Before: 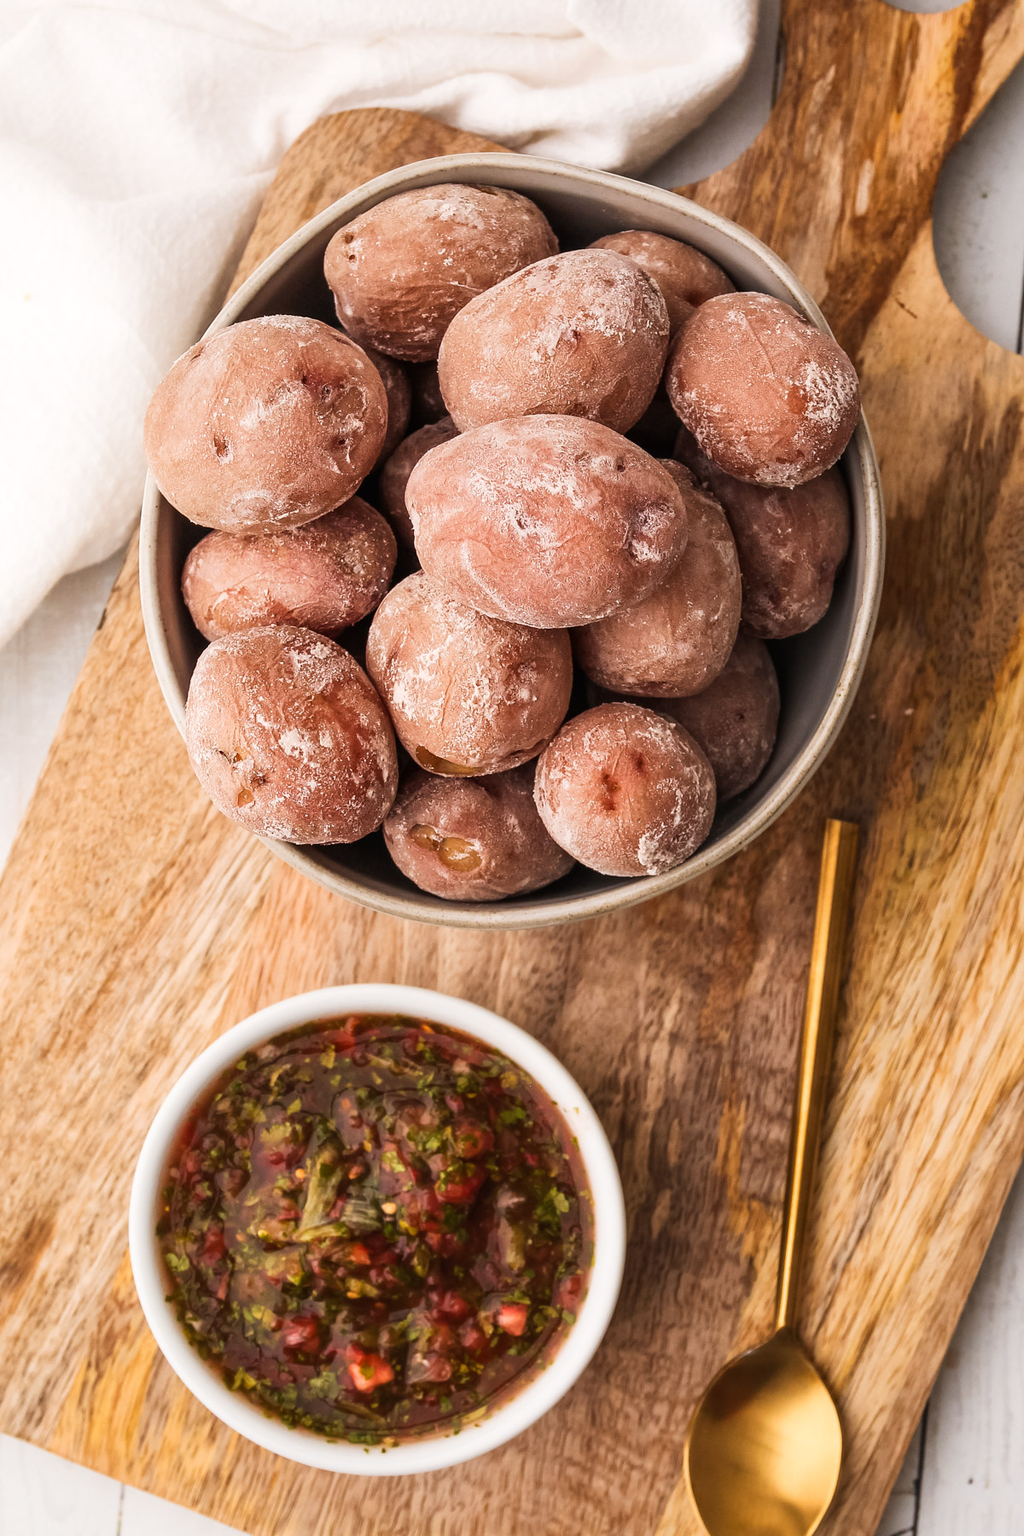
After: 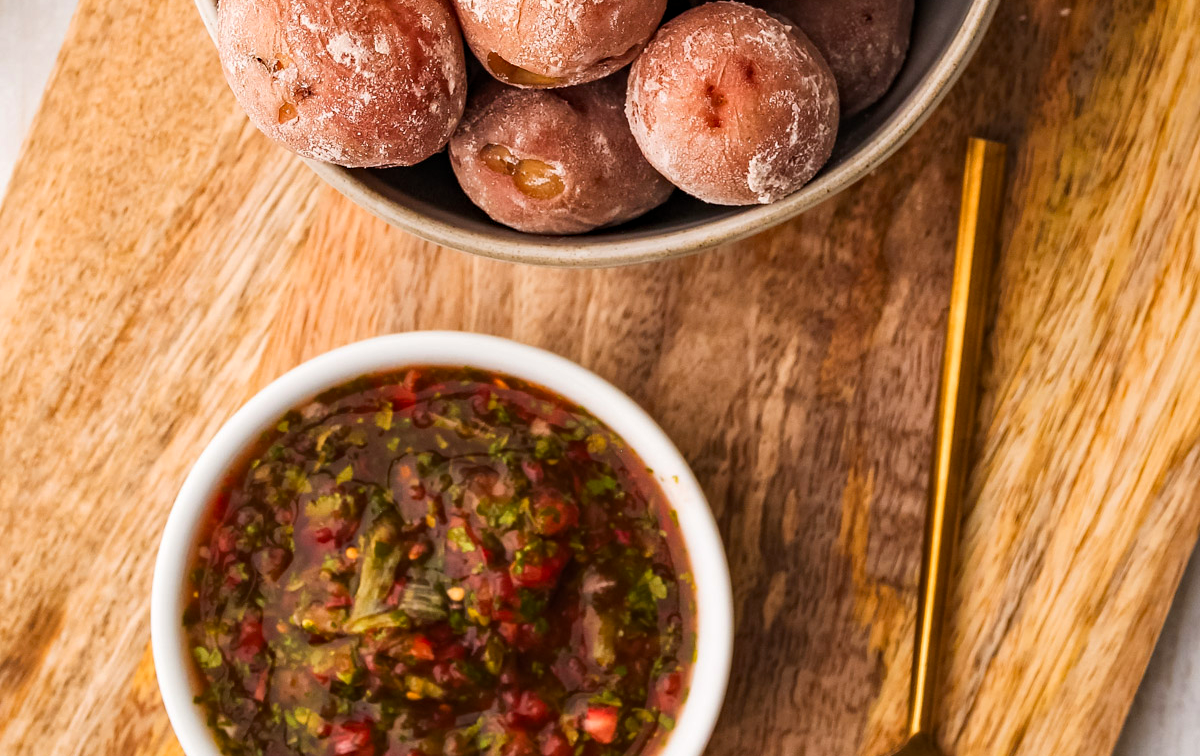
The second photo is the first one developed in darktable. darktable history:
crop: top 45.683%, bottom 12.205%
contrast brightness saturation: contrast 0.036, saturation 0.161
levels: mode automatic, black 0.103%
haze removal: compatibility mode true, adaptive false
